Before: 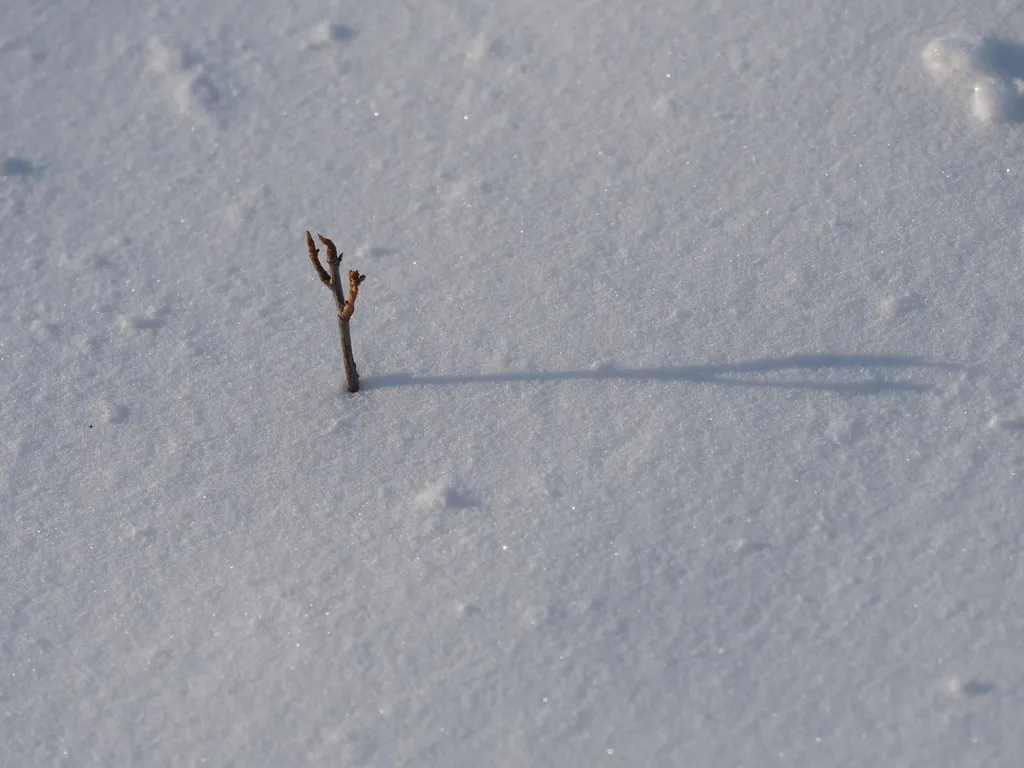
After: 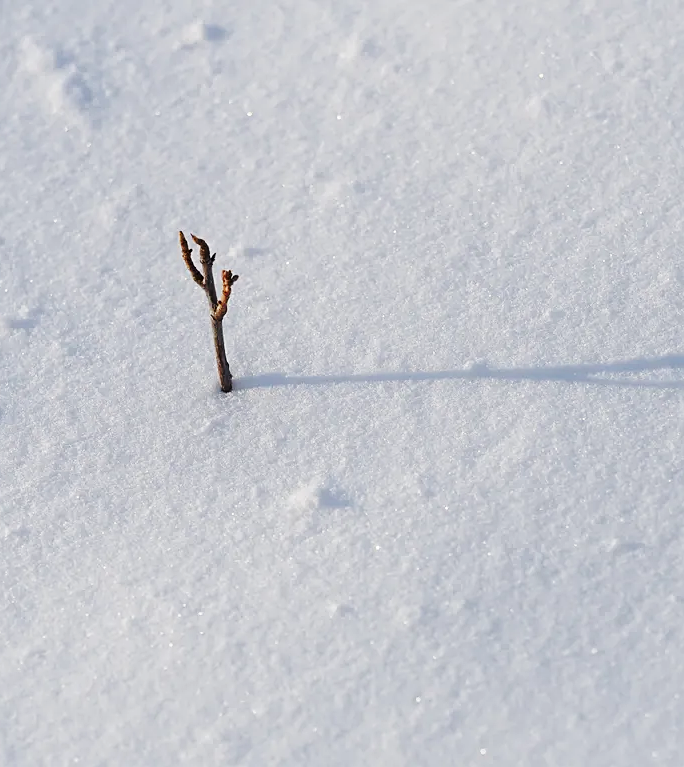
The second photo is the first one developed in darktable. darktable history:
sharpen: on, module defaults
crop and rotate: left 12.439%, right 20.691%
base curve: curves: ch0 [(0, 0) (0.028, 0.03) (0.121, 0.232) (0.46, 0.748) (0.859, 0.968) (1, 1)], preserve colors none
